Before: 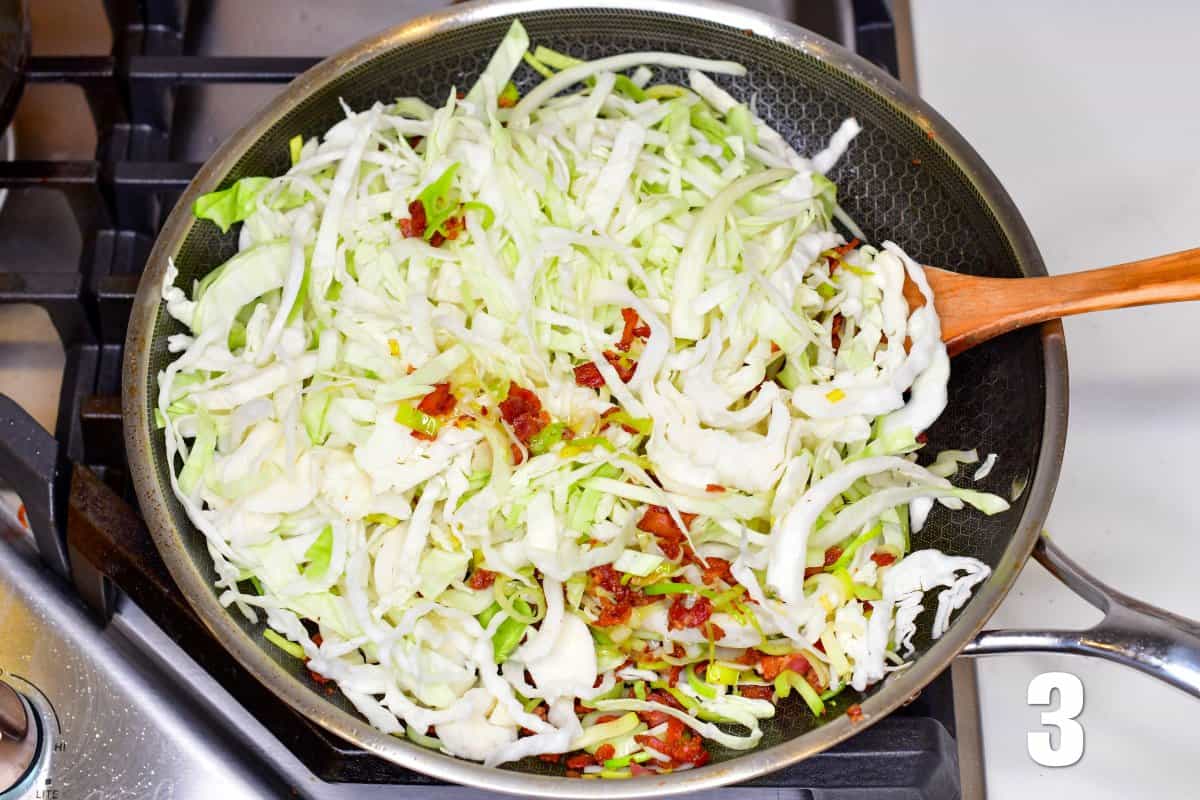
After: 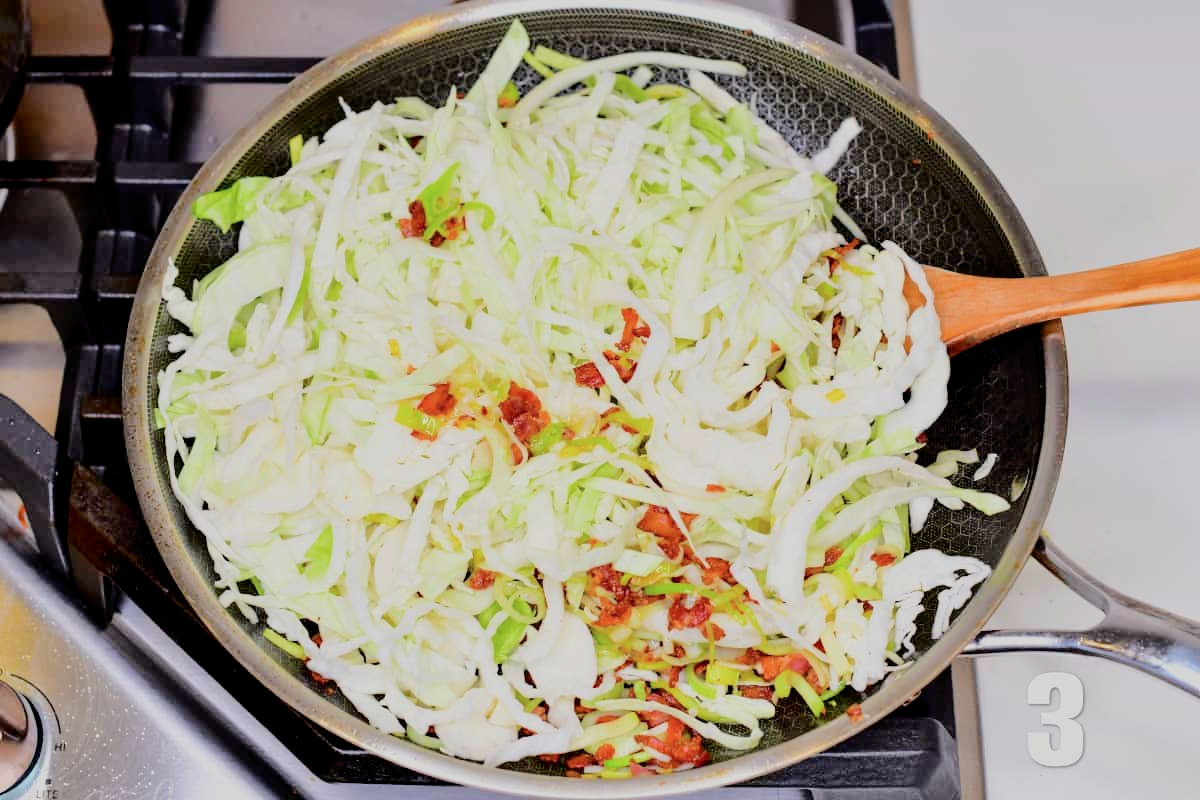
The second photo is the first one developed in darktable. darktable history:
tone curve: curves: ch0 [(0, 0) (0.003, 0.002) (0.011, 0.008) (0.025, 0.016) (0.044, 0.026) (0.069, 0.04) (0.1, 0.061) (0.136, 0.104) (0.177, 0.15) (0.224, 0.22) (0.277, 0.307) (0.335, 0.399) (0.399, 0.492) (0.468, 0.575) (0.543, 0.638) (0.623, 0.701) (0.709, 0.778) (0.801, 0.85) (0.898, 0.934) (1, 1)], color space Lab, independent channels, preserve colors none
filmic rgb: black relative exposure -8.81 EV, white relative exposure 4.98 EV, target black luminance 0%, hardness 3.78, latitude 66.48%, contrast 0.819, highlights saturation mix 10.58%, shadows ↔ highlights balance 20.37%, add noise in highlights 0.001, color science v3 (2019), use custom middle-gray values true, contrast in highlights soft
tone equalizer: on, module defaults
